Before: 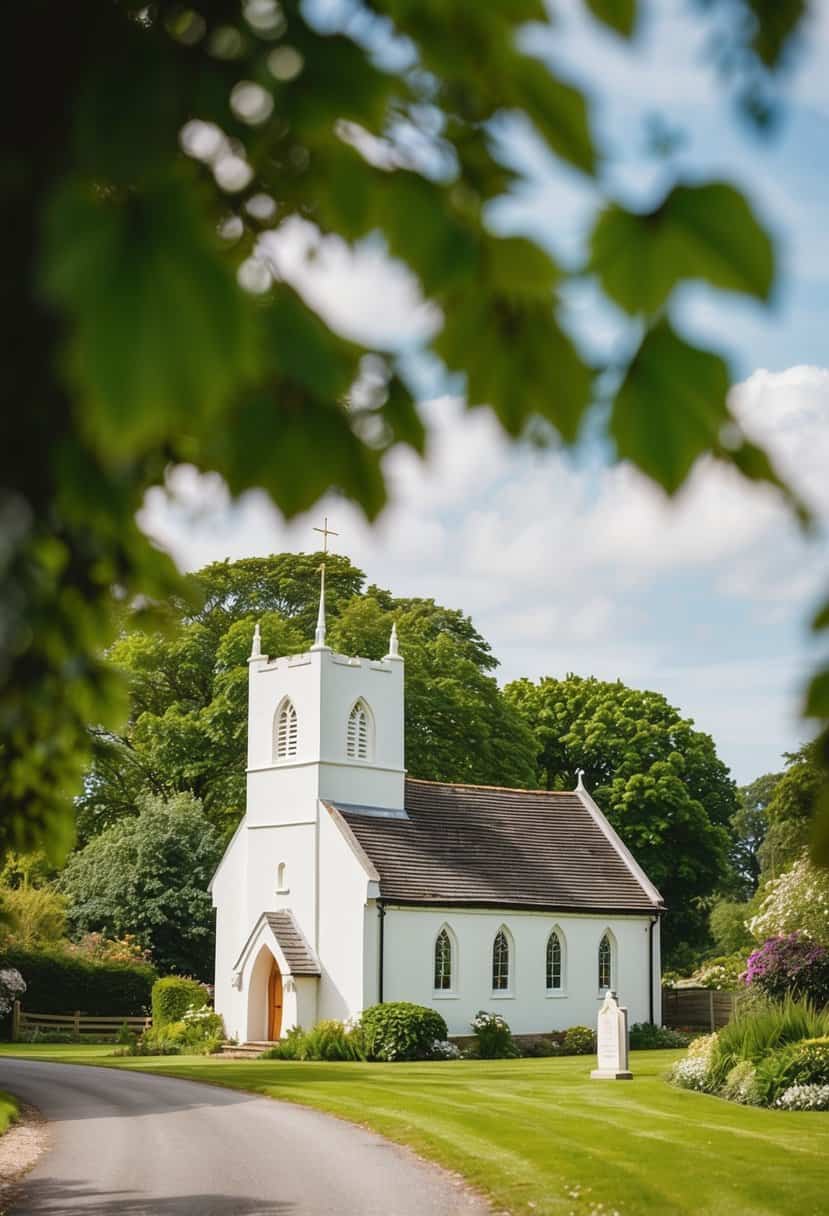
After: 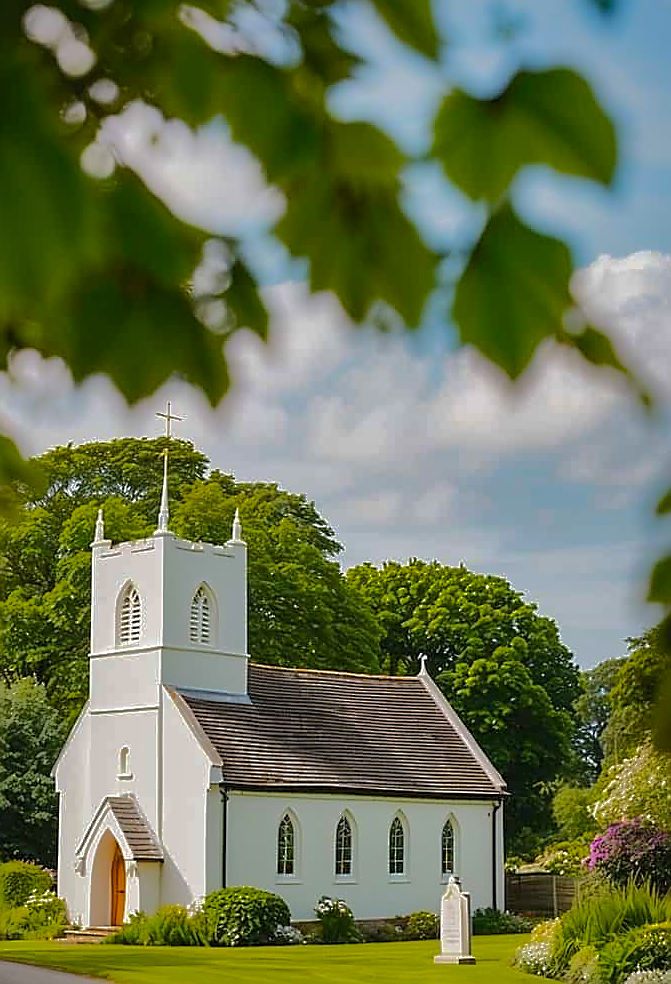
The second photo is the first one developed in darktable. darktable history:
crop: left 19.009%, top 9.471%, right 0%, bottom 9.58%
shadows and highlights: shadows -18.03, highlights -73.8
tone equalizer: edges refinement/feathering 500, mask exposure compensation -1.57 EV, preserve details no
color balance rgb: perceptual saturation grading › global saturation 29.941%
sharpen: radius 1.42, amount 1.257, threshold 0.716
